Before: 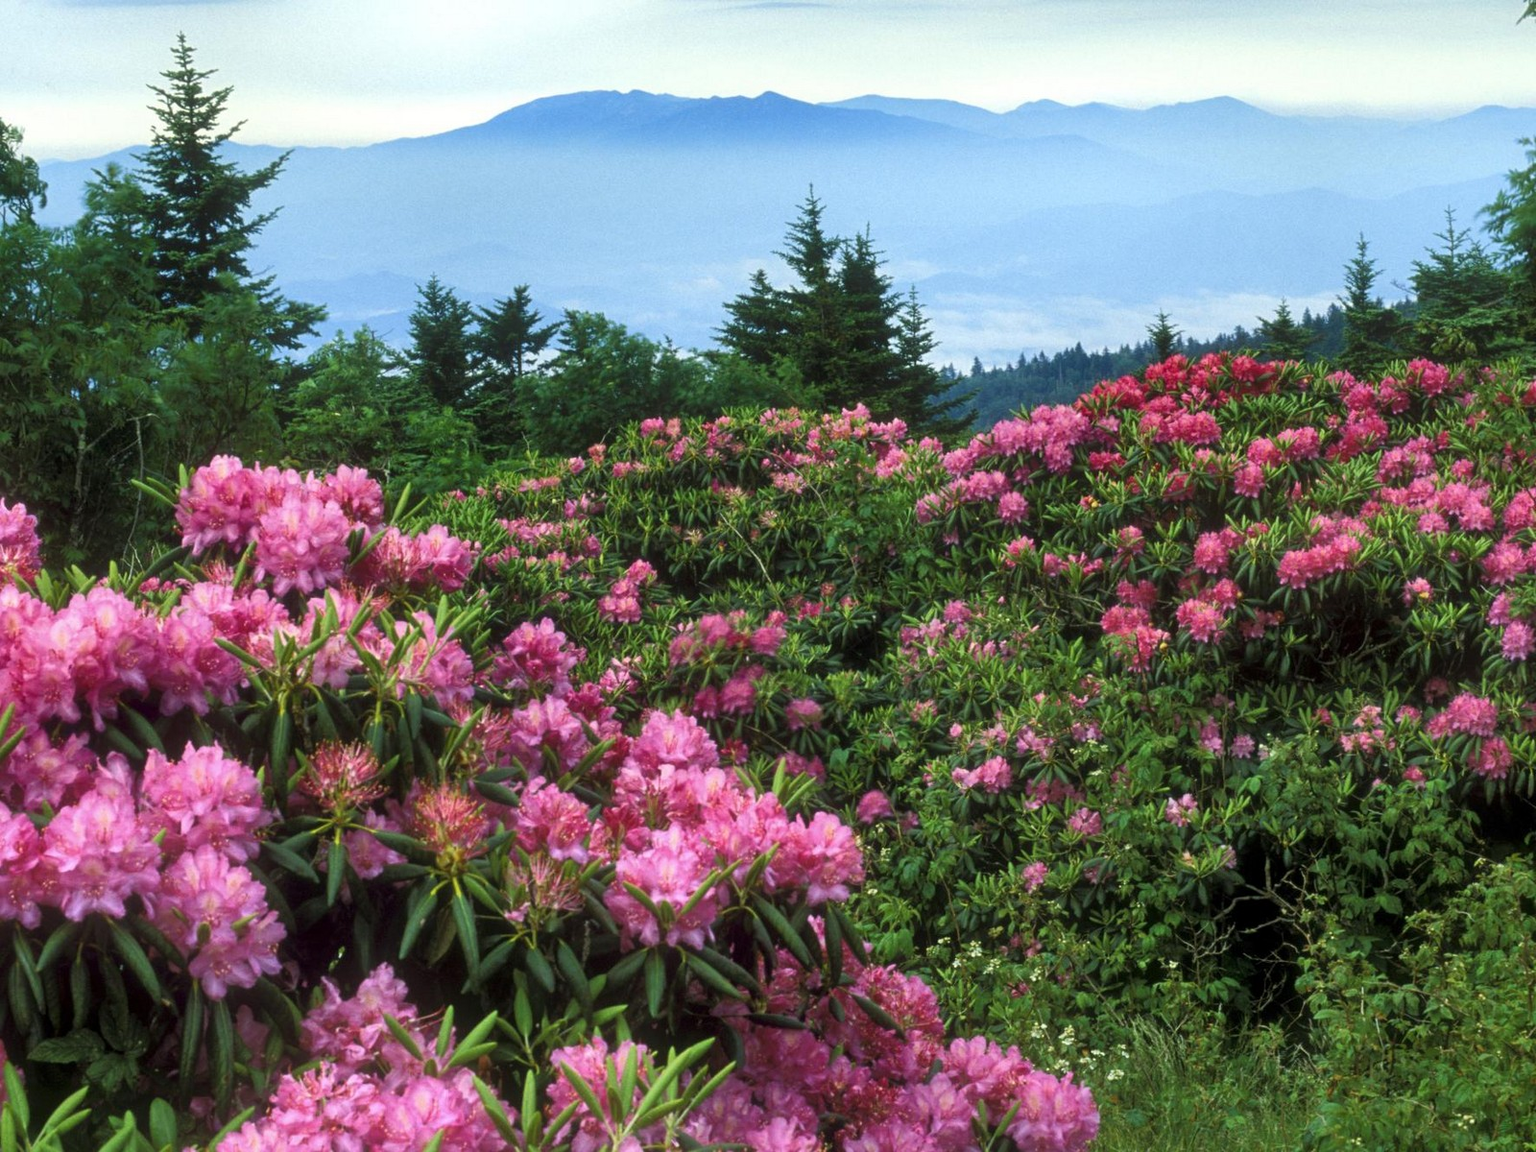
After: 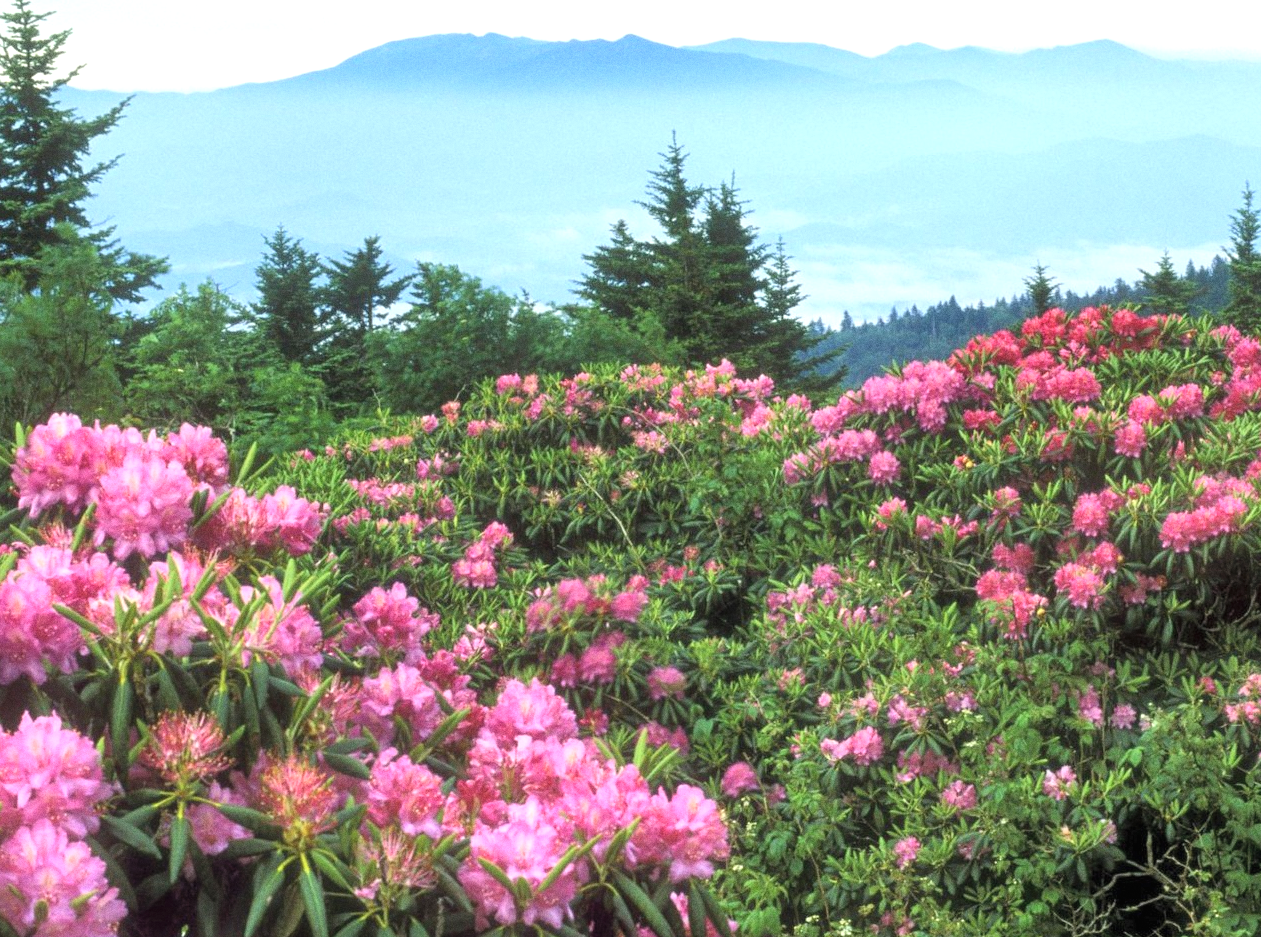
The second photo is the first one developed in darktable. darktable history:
contrast brightness saturation: brightness 0.15
exposure: black level correction 0, exposure 0.5 EV, compensate exposure bias true, compensate highlight preservation false
crop and rotate: left 10.77%, top 5.1%, right 10.41%, bottom 16.76%
grain: coarseness 3.21 ISO
